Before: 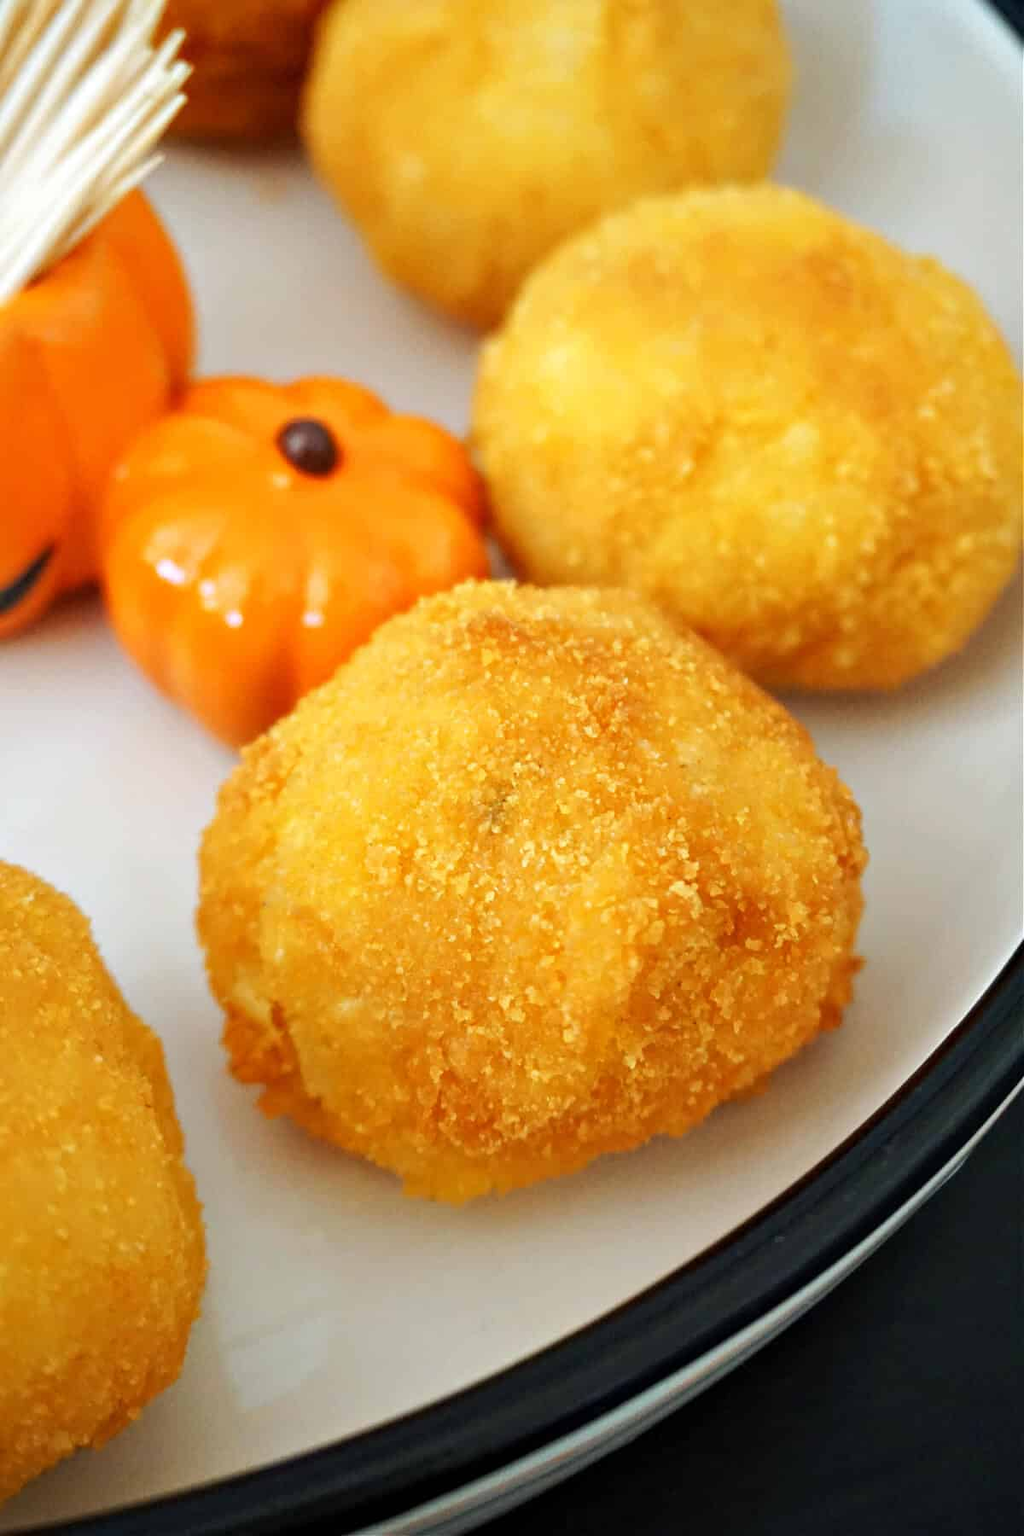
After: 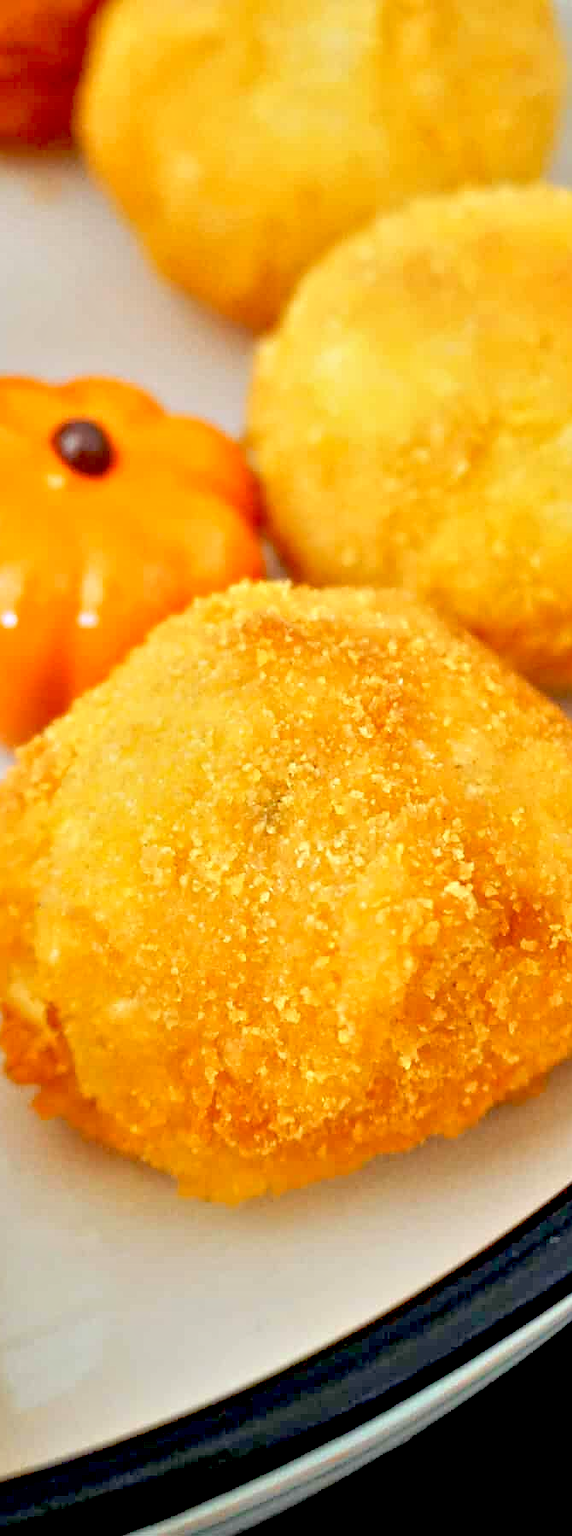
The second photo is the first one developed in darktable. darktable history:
exposure: black level correction 0.011, compensate highlight preservation false
tone equalizer: -8 EV 1.99 EV, -7 EV 1.97 EV, -6 EV 1.99 EV, -5 EV 1.98 EV, -4 EV 1.98 EV, -3 EV 1.48 EV, -2 EV 0.998 EV, -1 EV 0.493 EV
crop: left 22.054%, right 22.009%, bottom 0.004%
sharpen: radius 1.019
